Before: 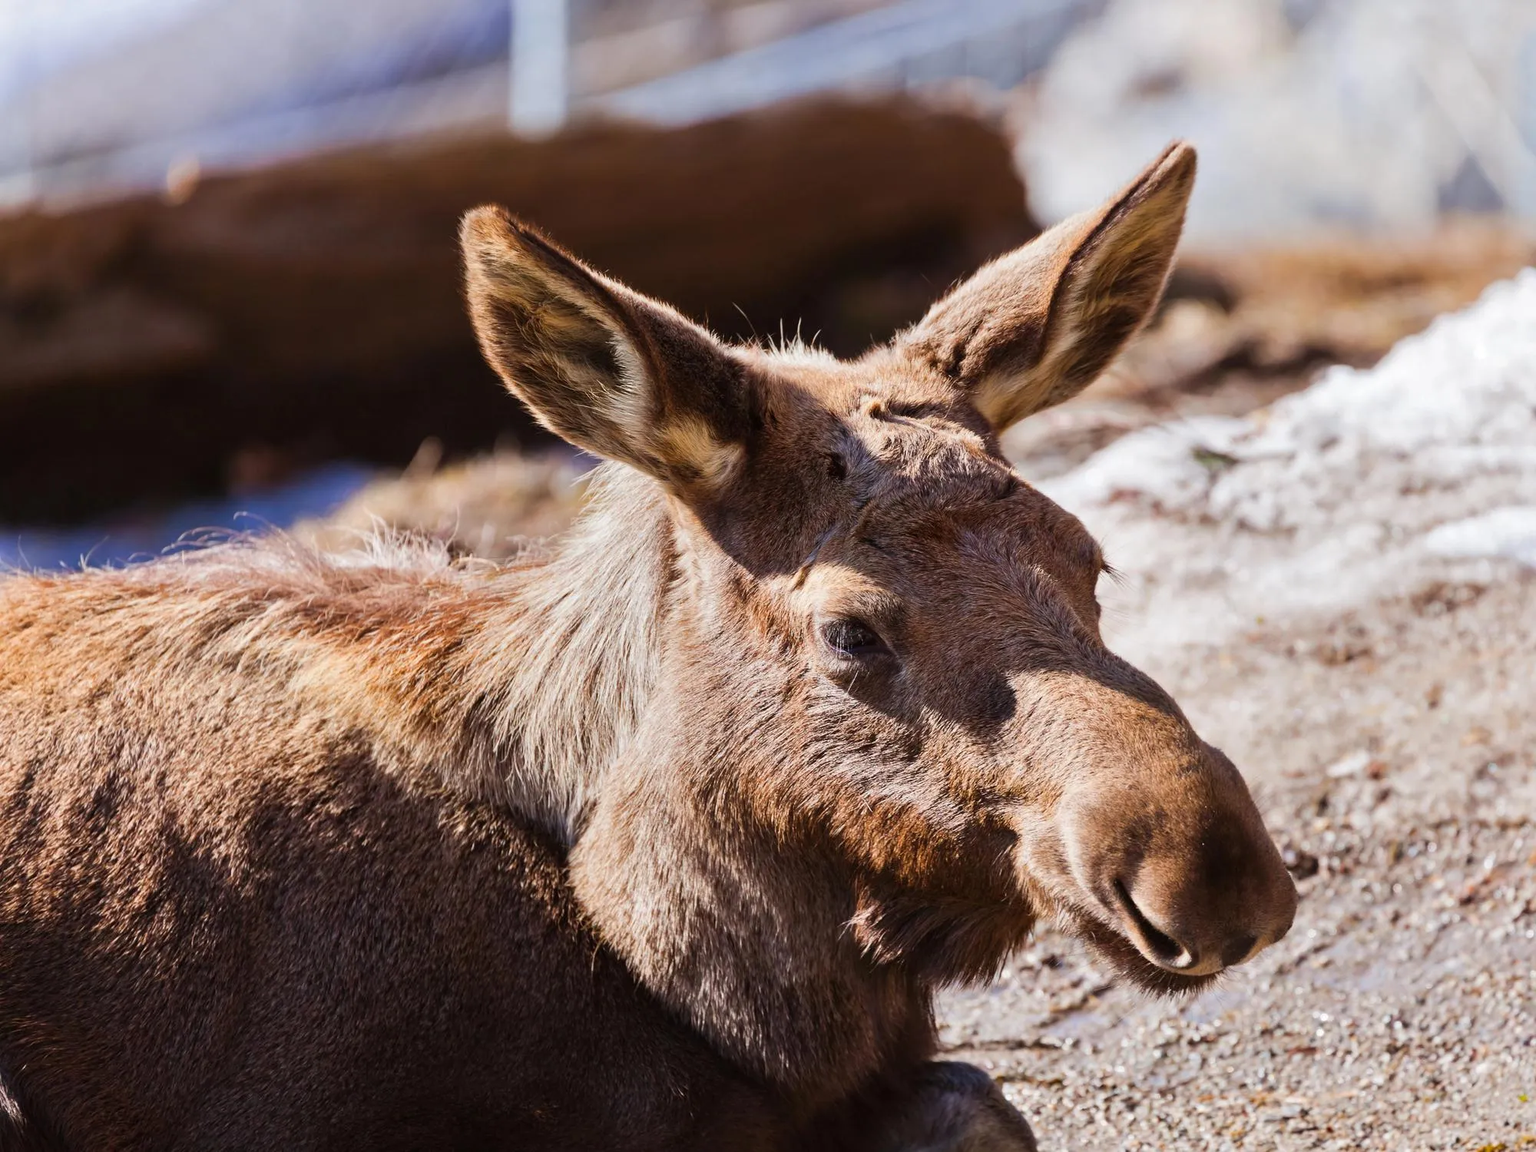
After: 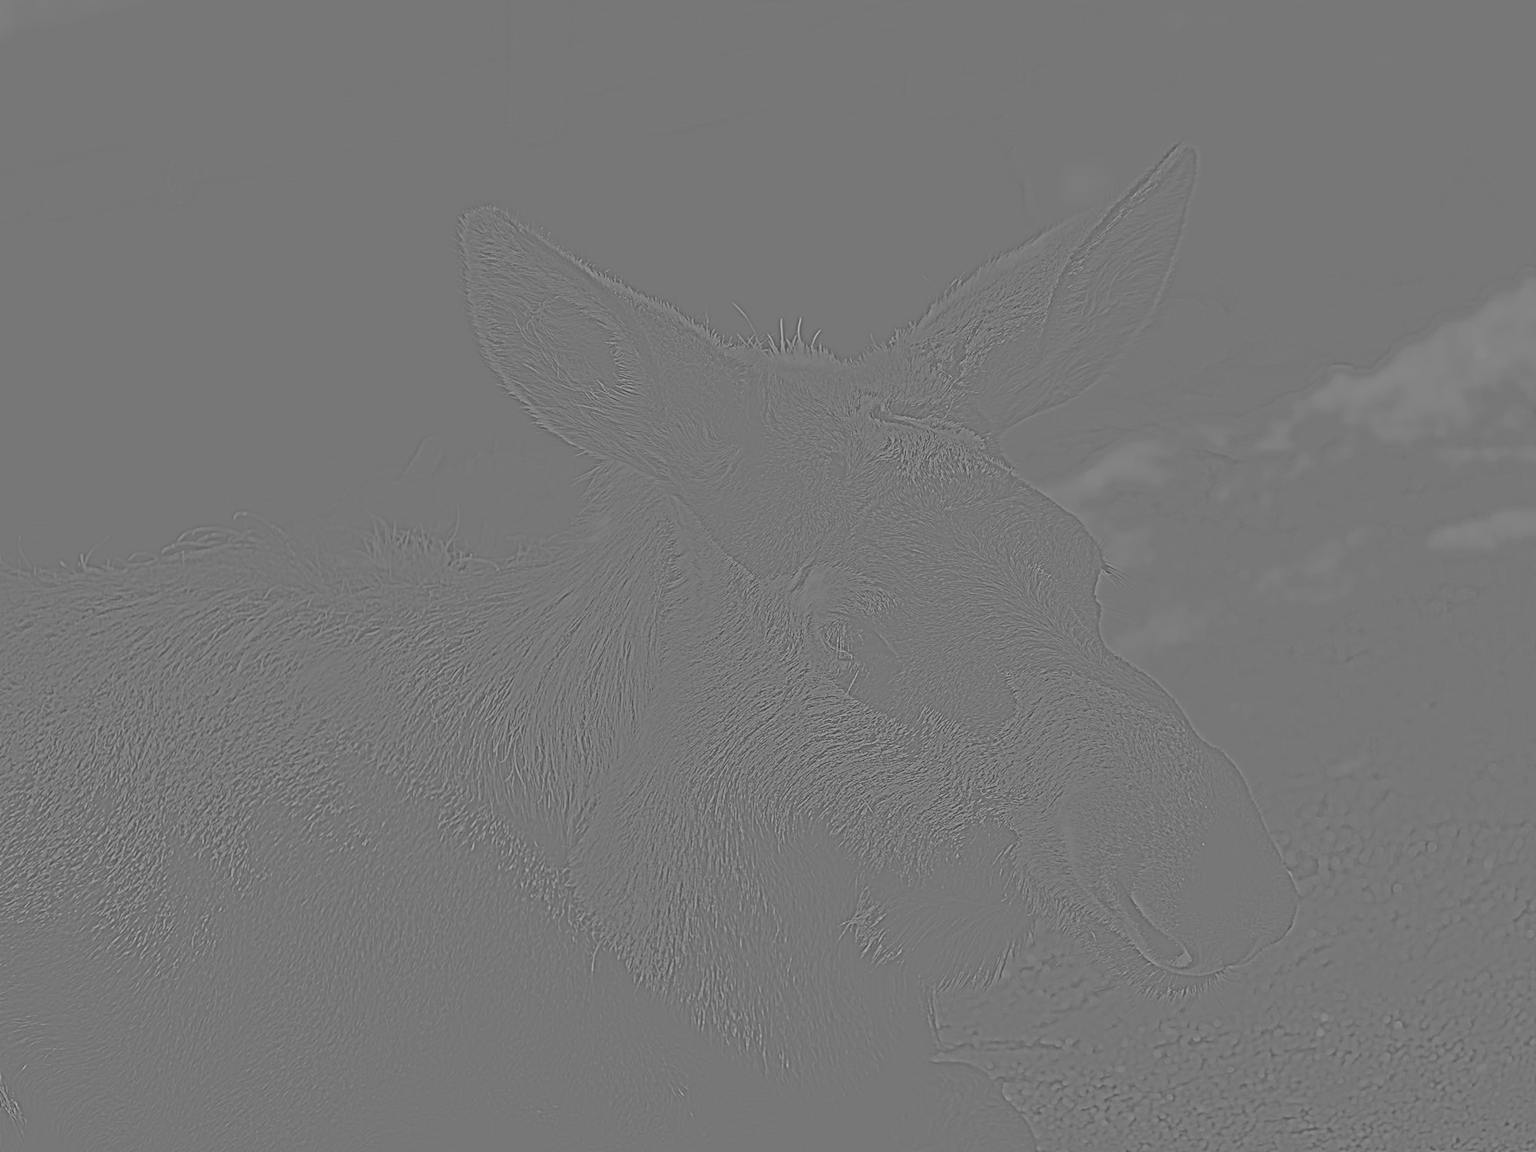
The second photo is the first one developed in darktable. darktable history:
highpass: sharpness 9.84%, contrast boost 9.94%
local contrast: on, module defaults
exposure: black level correction 0, exposure 0.5 EV, compensate highlight preservation false
